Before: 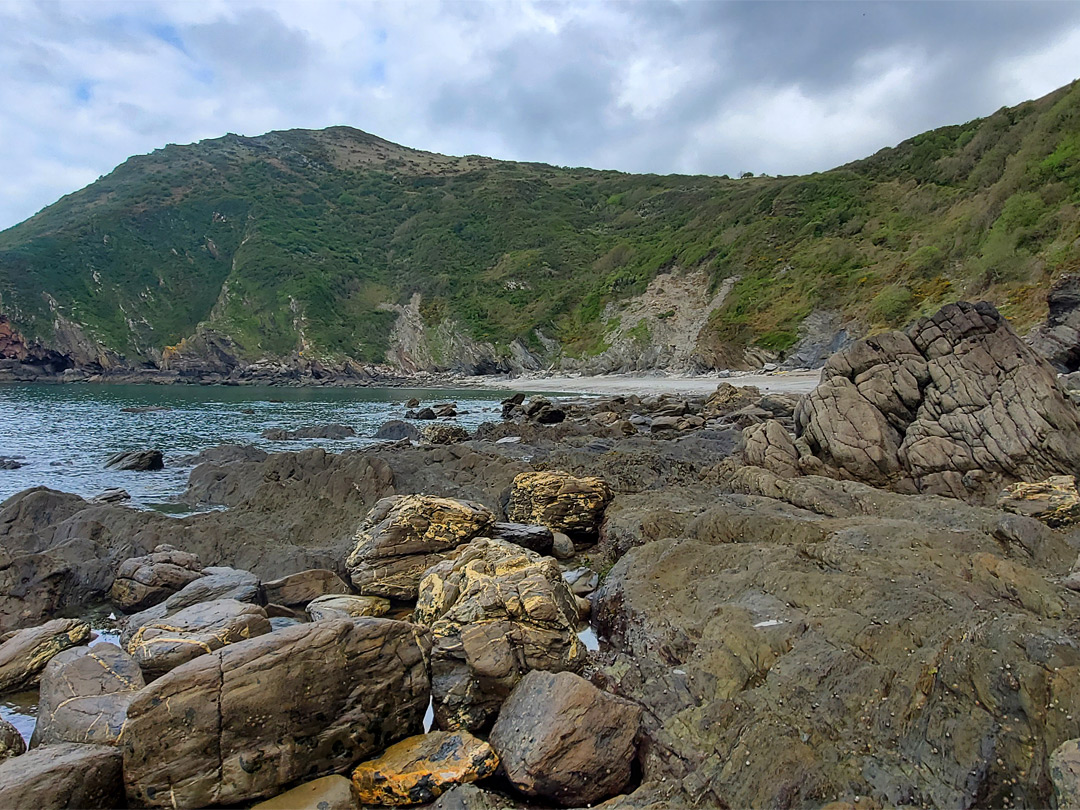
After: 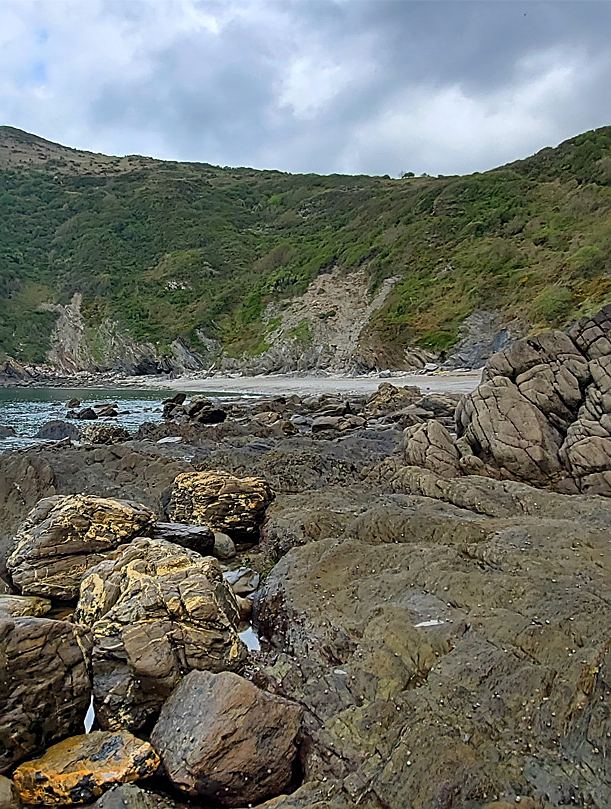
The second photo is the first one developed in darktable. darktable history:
crop: left 31.458%, top 0%, right 11.876%
sharpen: on, module defaults
